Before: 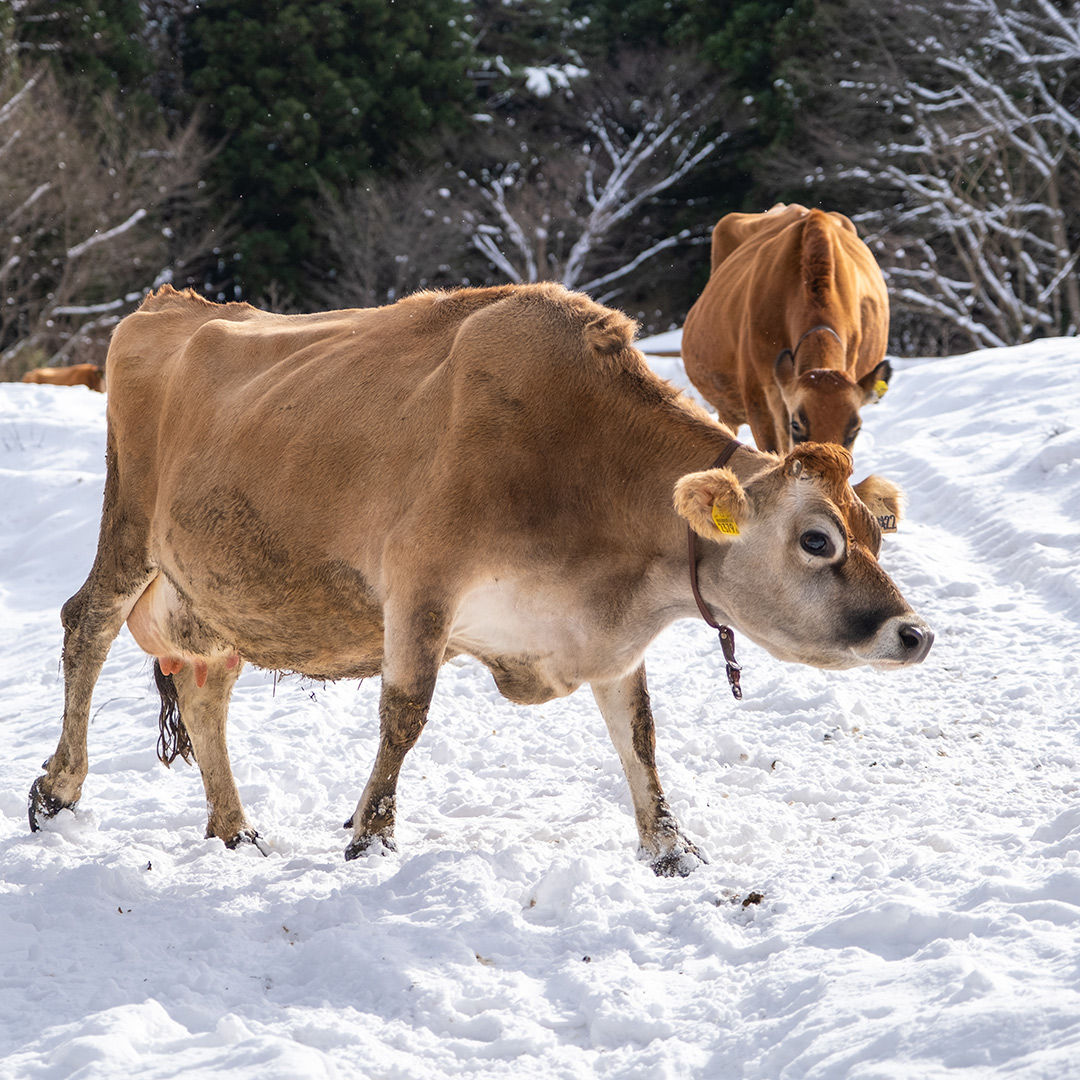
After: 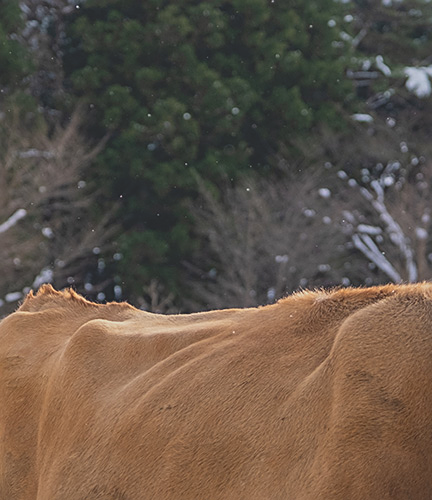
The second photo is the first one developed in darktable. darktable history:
sharpen: on, module defaults
crop and rotate: left 11.222%, top 0.081%, right 48.769%, bottom 53.55%
contrast brightness saturation: contrast -0.298
